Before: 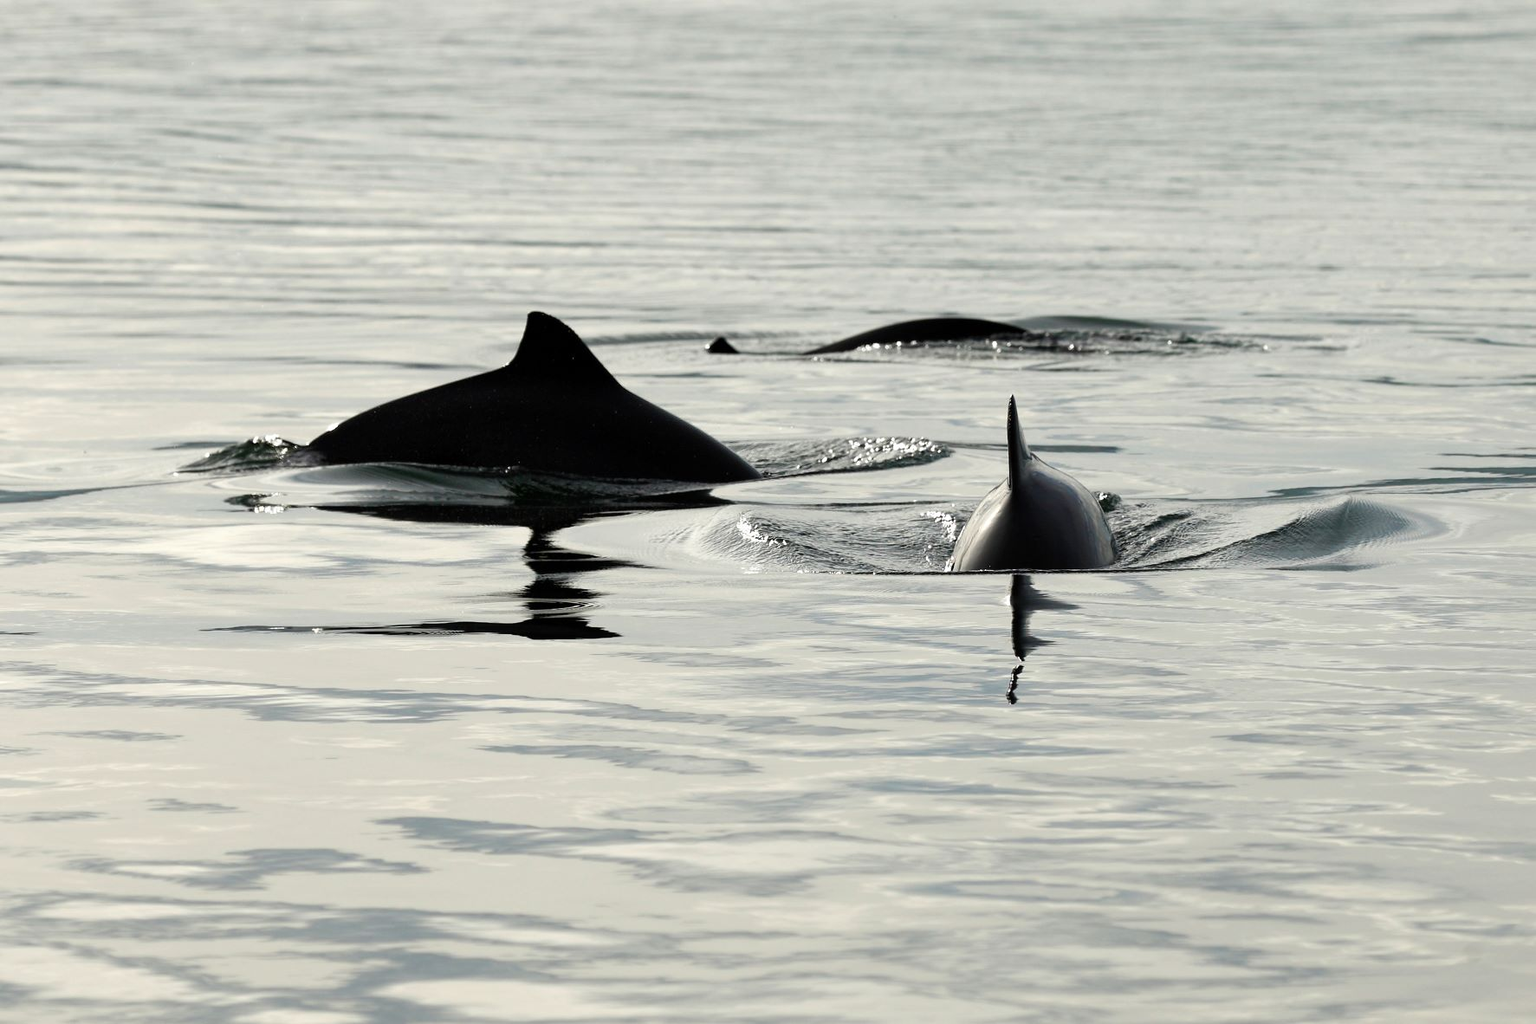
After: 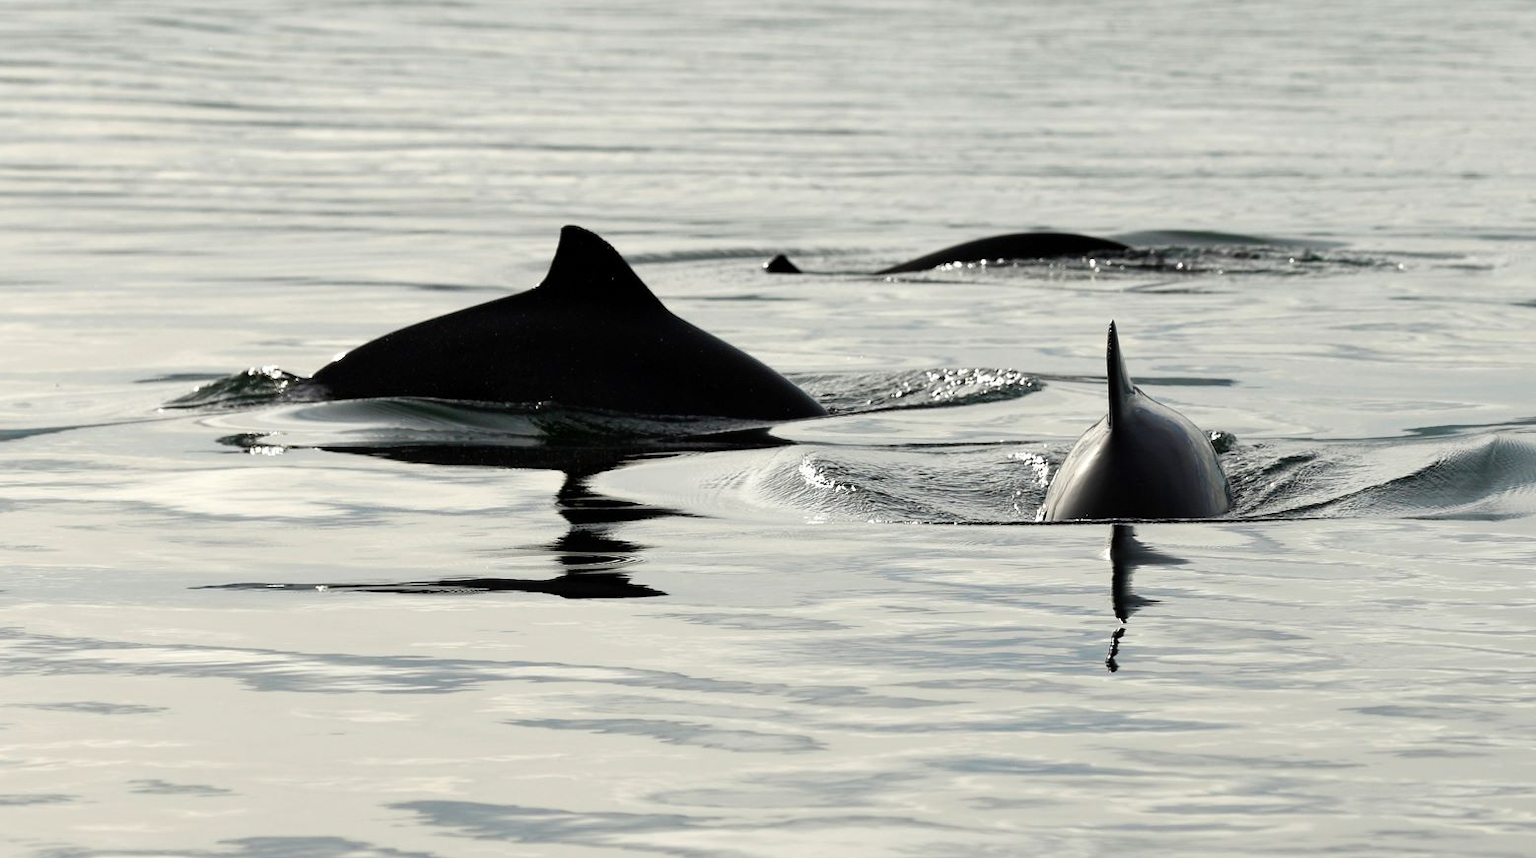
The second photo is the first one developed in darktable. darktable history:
crop and rotate: left 2.283%, top 11.134%, right 9.793%, bottom 15.094%
